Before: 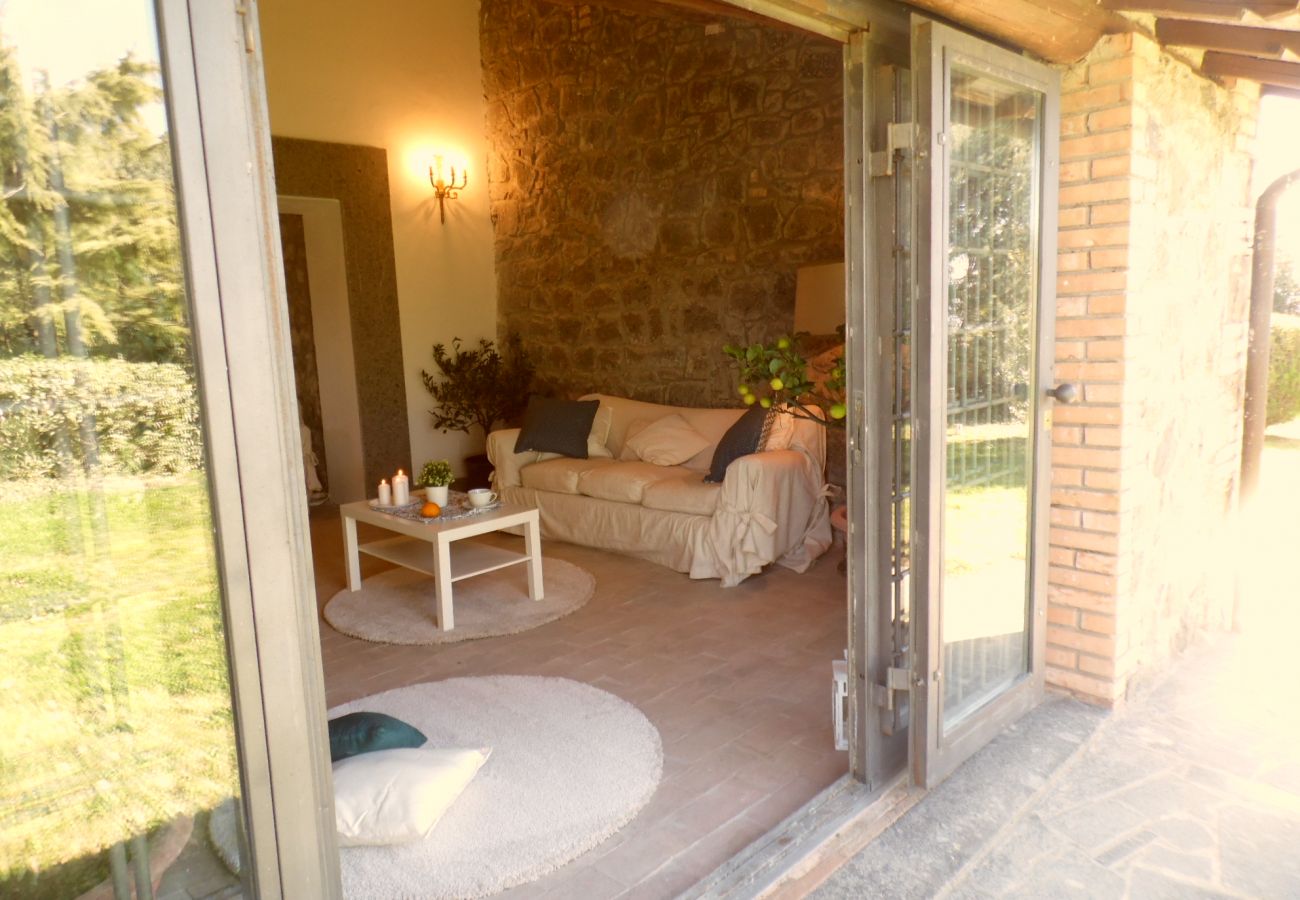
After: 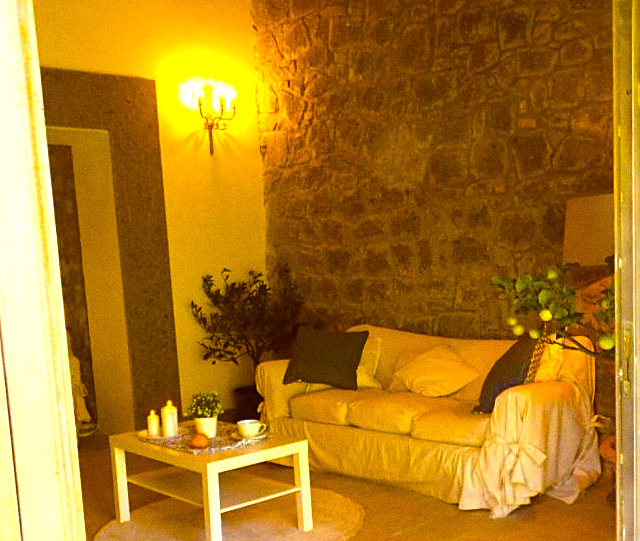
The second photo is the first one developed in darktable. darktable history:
color balance rgb: linear chroma grading › global chroma 25%, perceptual saturation grading › global saturation 40%, perceptual brilliance grading › global brilliance 30%, global vibrance 40%
sharpen: on, module defaults
color contrast: green-magenta contrast 0.85, blue-yellow contrast 1.25, unbound 0
grain: coarseness 0.09 ISO
contrast brightness saturation: contrast -0.02, brightness -0.01, saturation 0.03
crop: left 17.835%, top 7.675%, right 32.881%, bottom 32.213%
